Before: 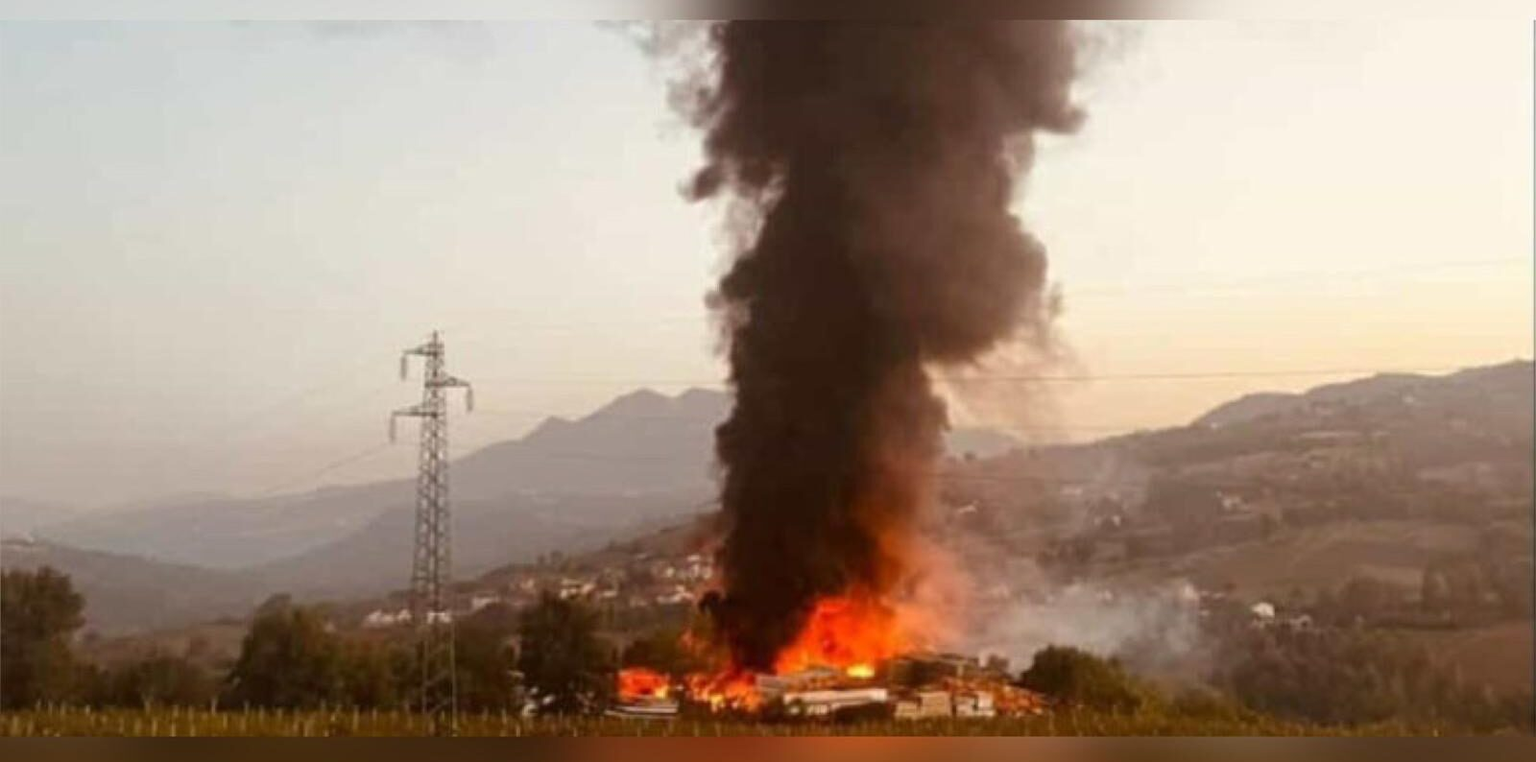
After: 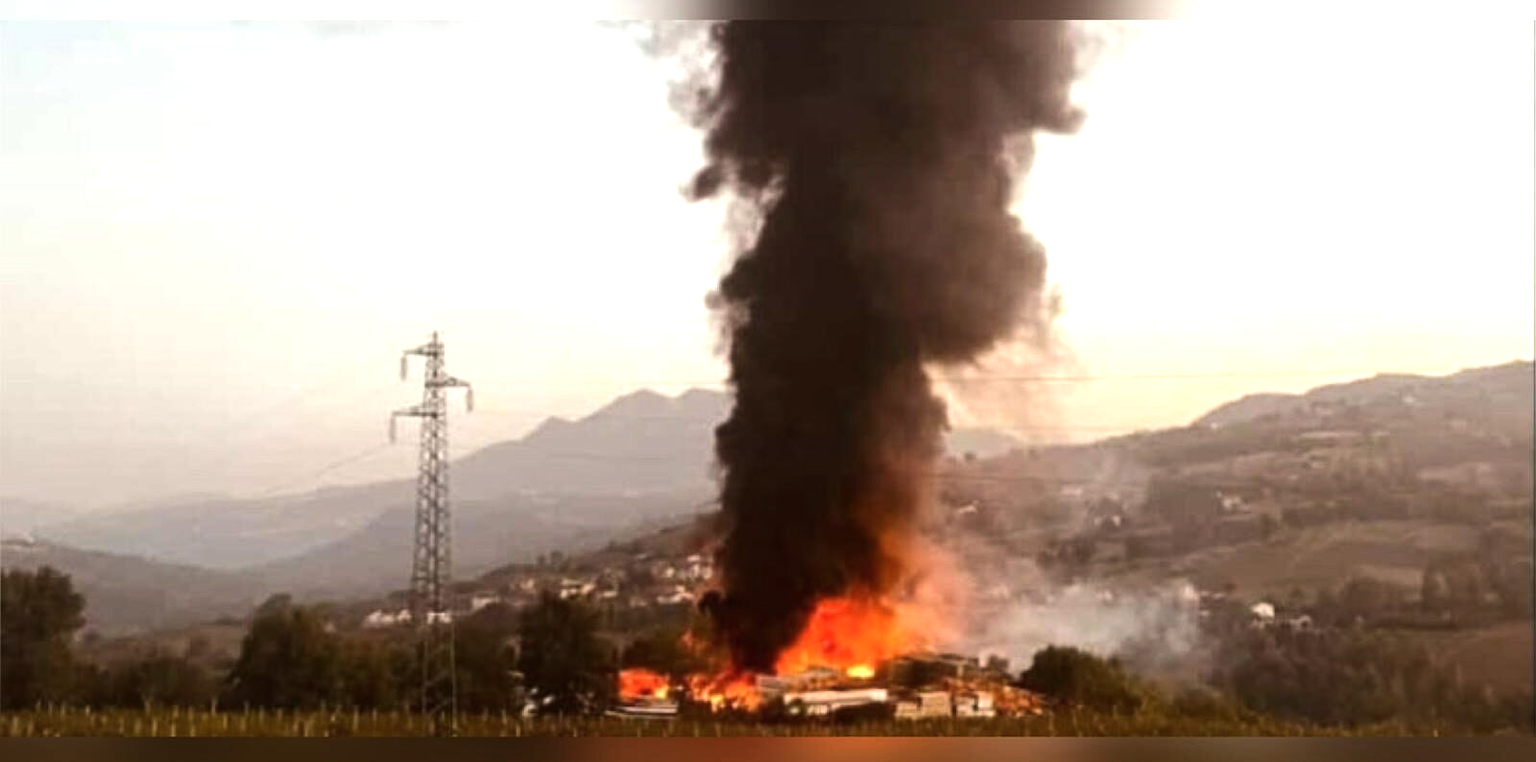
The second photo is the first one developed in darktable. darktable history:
tone equalizer: -8 EV -0.742 EV, -7 EV -0.666 EV, -6 EV -0.564 EV, -5 EV -0.384 EV, -3 EV 0.399 EV, -2 EV 0.6 EV, -1 EV 0.688 EV, +0 EV 0.725 EV, edges refinement/feathering 500, mask exposure compensation -1.57 EV, preserve details no
contrast brightness saturation: saturation -0.056
